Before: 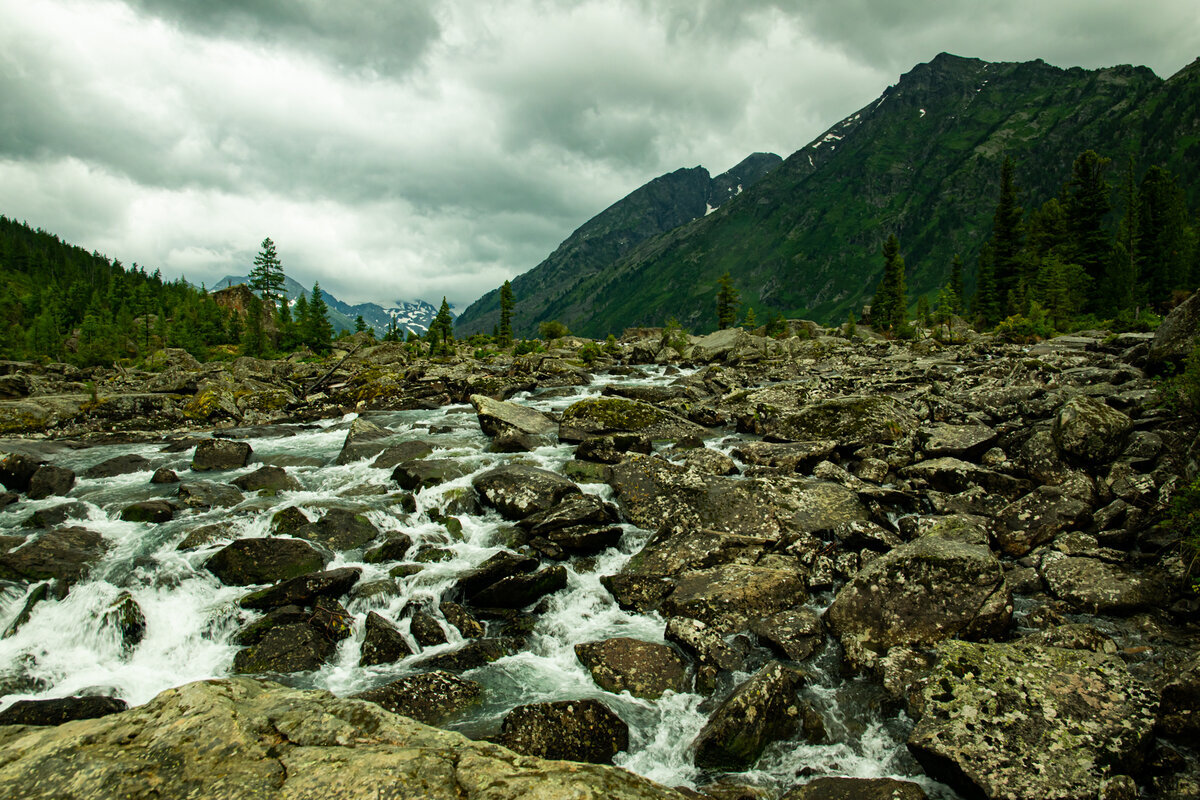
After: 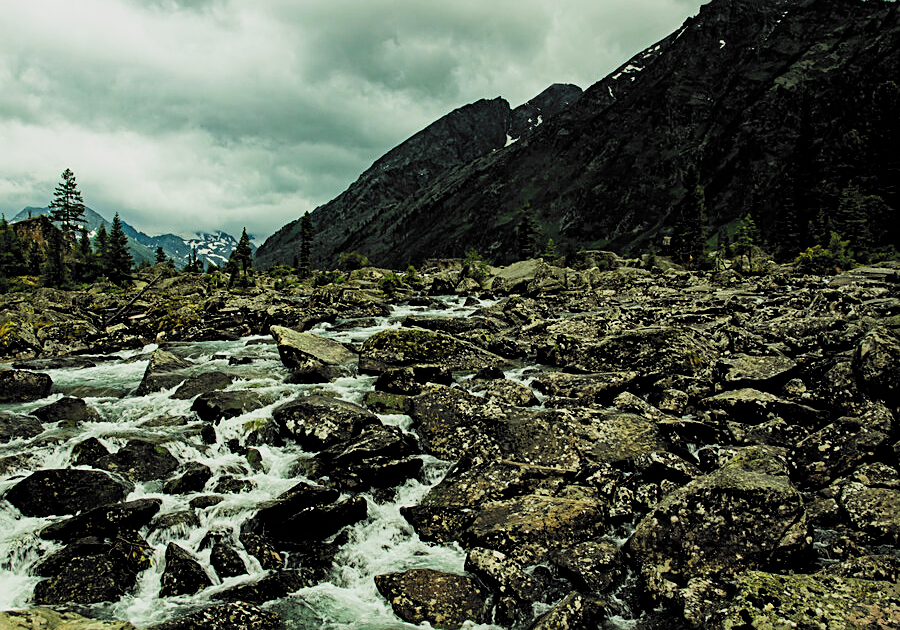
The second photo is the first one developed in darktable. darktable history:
crop: left 16.728%, top 8.683%, right 8.213%, bottom 12.502%
filmic rgb: black relative exposure -5.1 EV, white relative exposure 3.54 EV, hardness 3.16, contrast 1.187, highlights saturation mix -48.91%, color science v6 (2022)
sharpen: on, module defaults
haze removal: compatibility mode true, adaptive false
